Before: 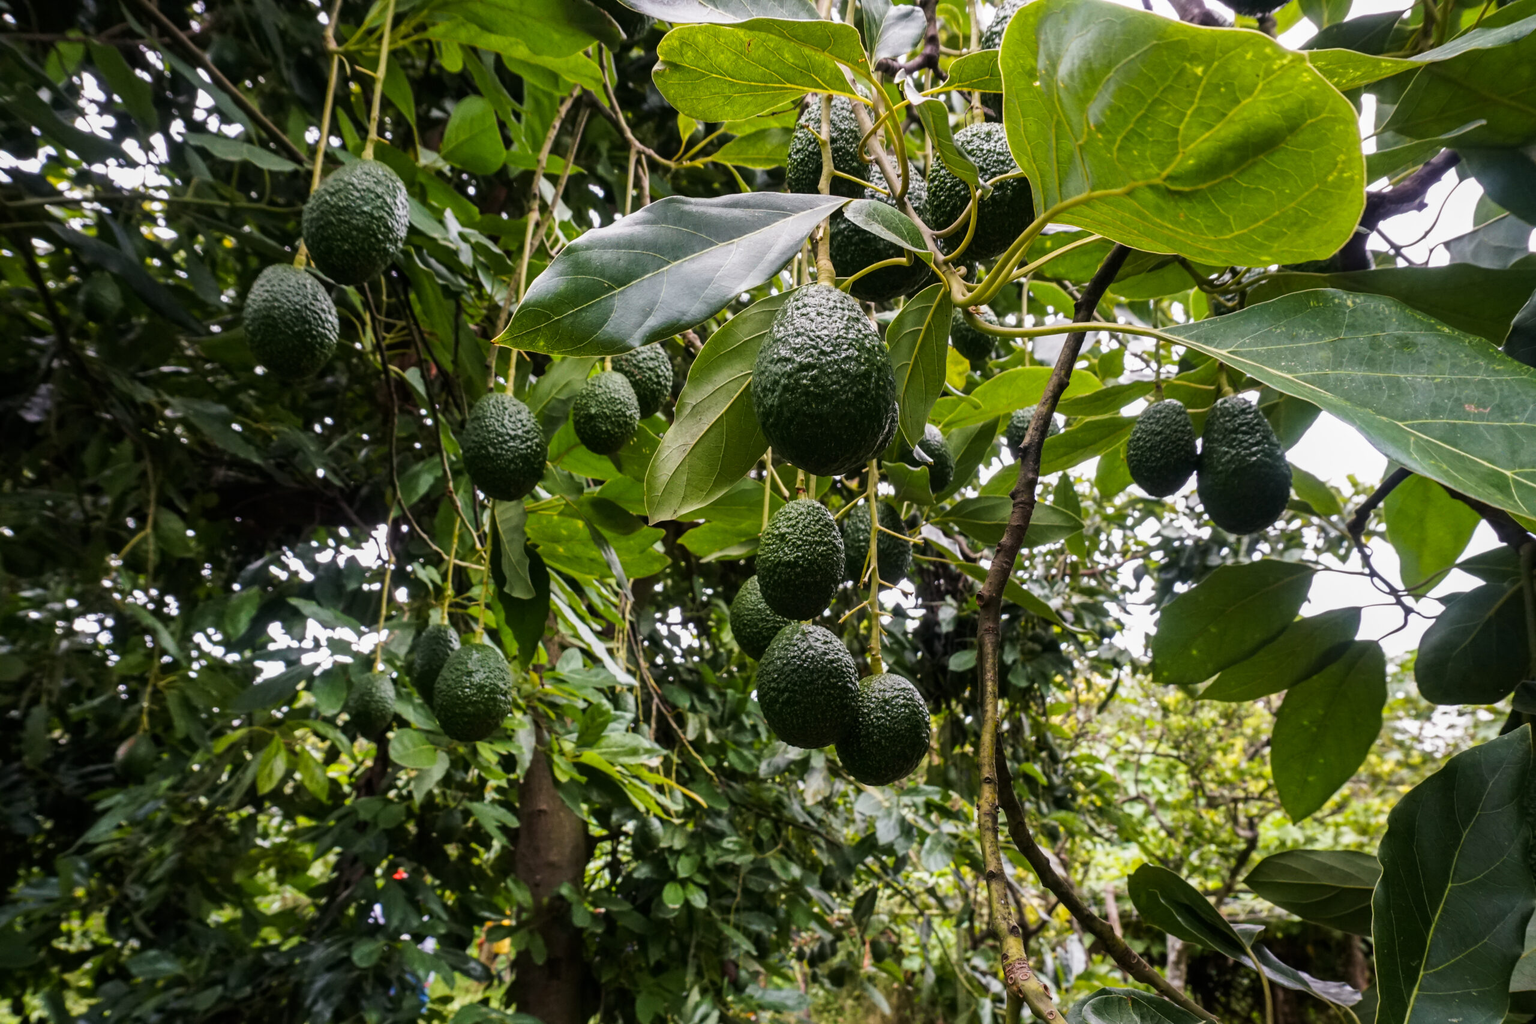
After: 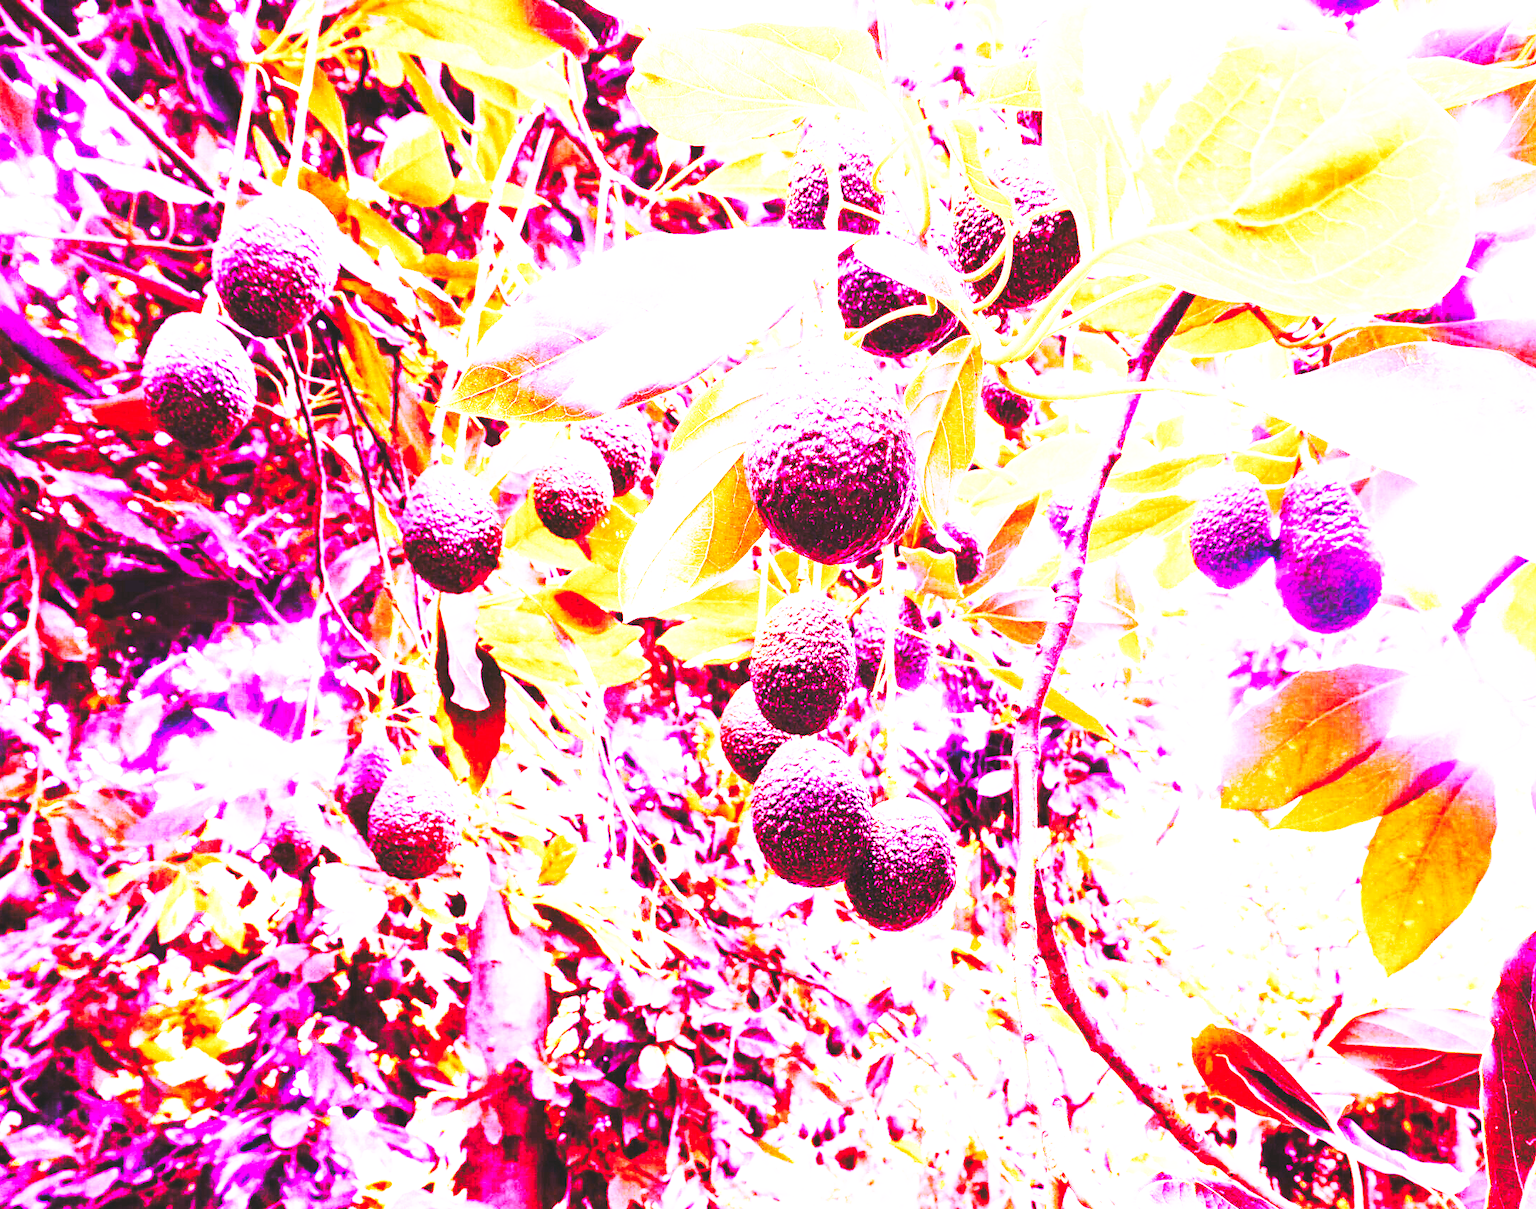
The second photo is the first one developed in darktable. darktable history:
base curve: curves: ch0 [(0, 0.015) (0.085, 0.116) (0.134, 0.298) (0.19, 0.545) (0.296, 0.764) (0.599, 0.982) (1, 1)], preserve colors none
white balance: red 8, blue 8
crop: left 8.026%, right 7.374%
